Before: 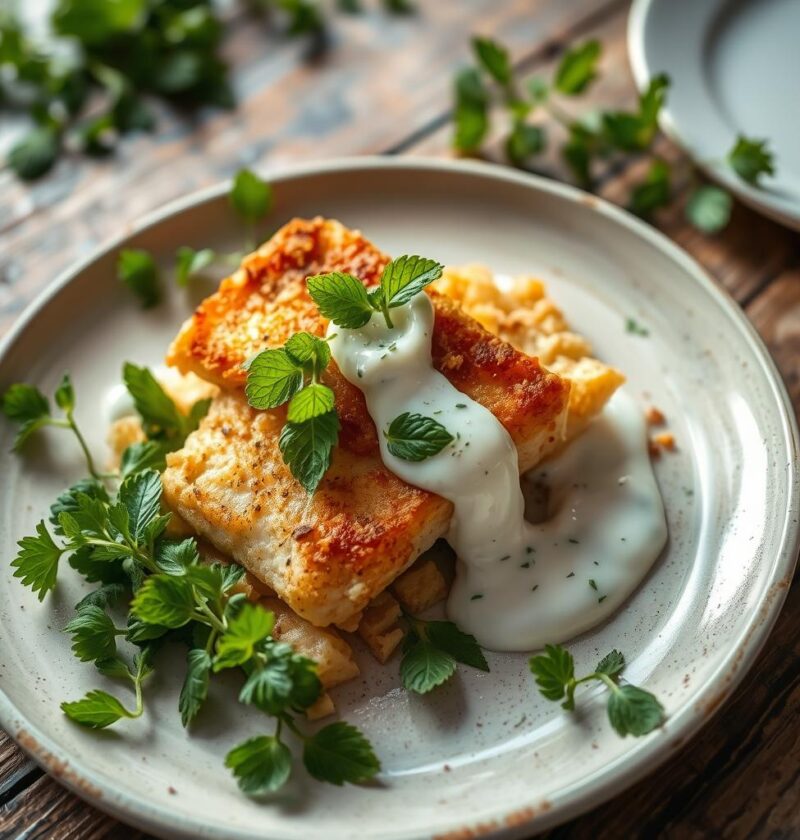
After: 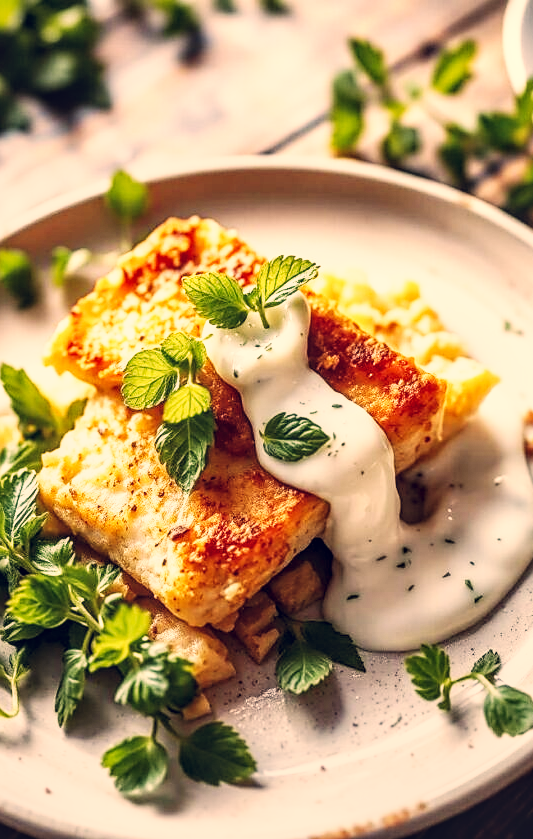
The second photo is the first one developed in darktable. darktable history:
sharpen: radius 1.864, amount 0.398, threshold 1.271
crop and rotate: left 15.546%, right 17.787%
local contrast: on, module defaults
color correction: highlights a* 19.59, highlights b* 27.49, shadows a* 3.46, shadows b* -17.28, saturation 0.73
base curve: curves: ch0 [(0, 0) (0.007, 0.004) (0.027, 0.03) (0.046, 0.07) (0.207, 0.54) (0.442, 0.872) (0.673, 0.972) (1, 1)], preserve colors none
